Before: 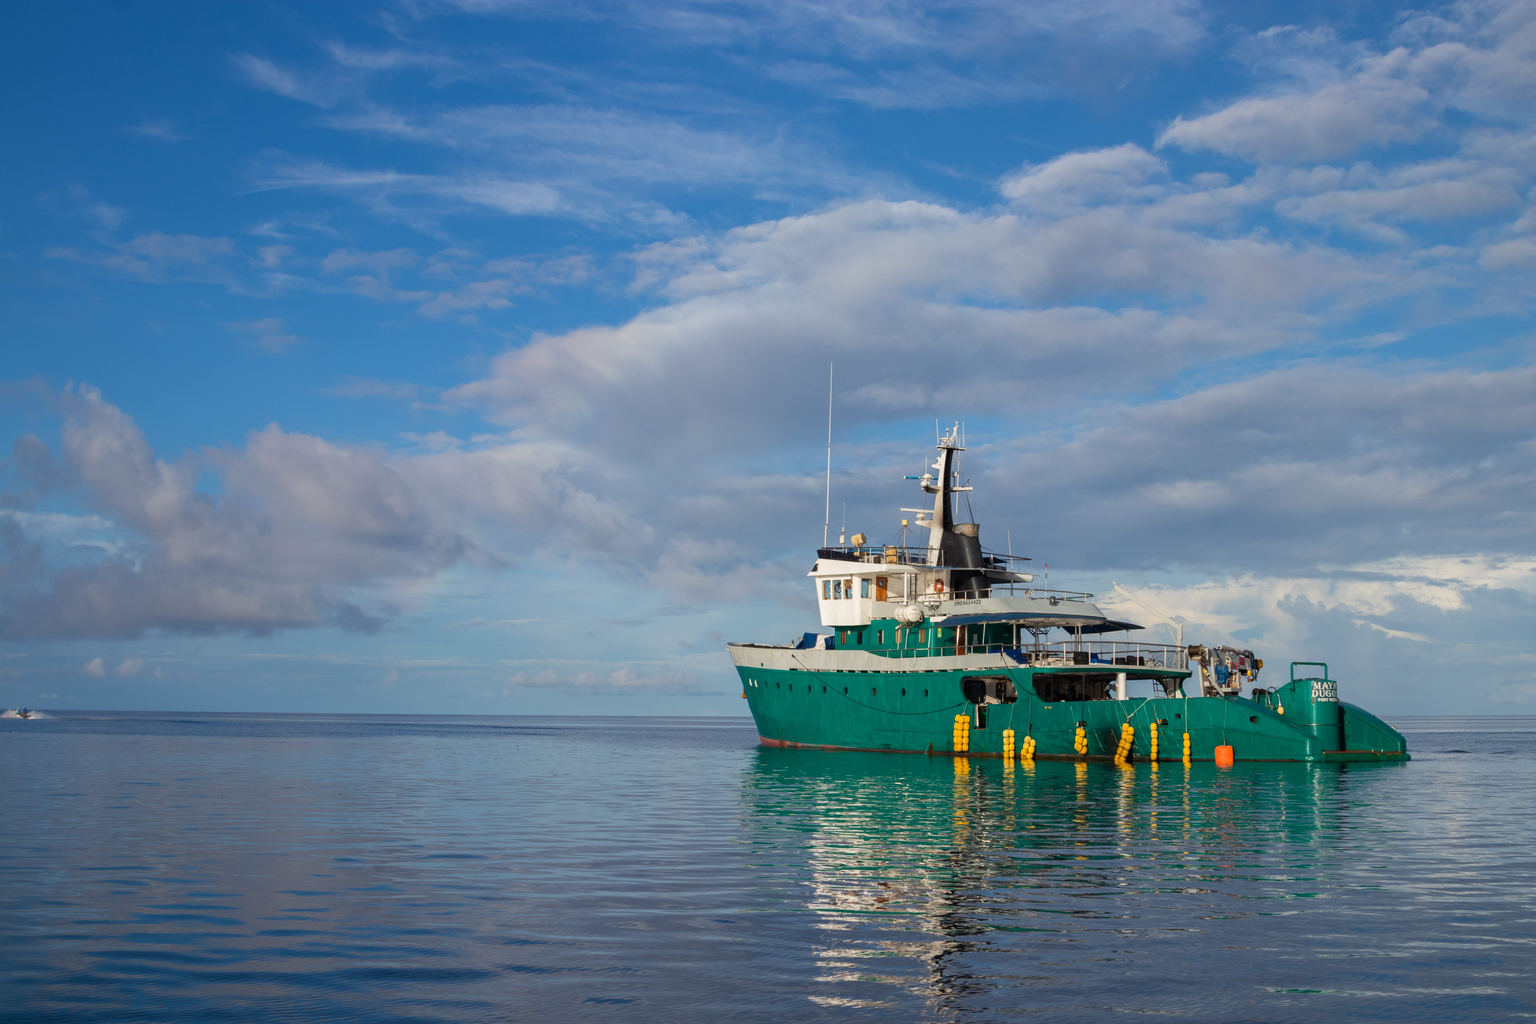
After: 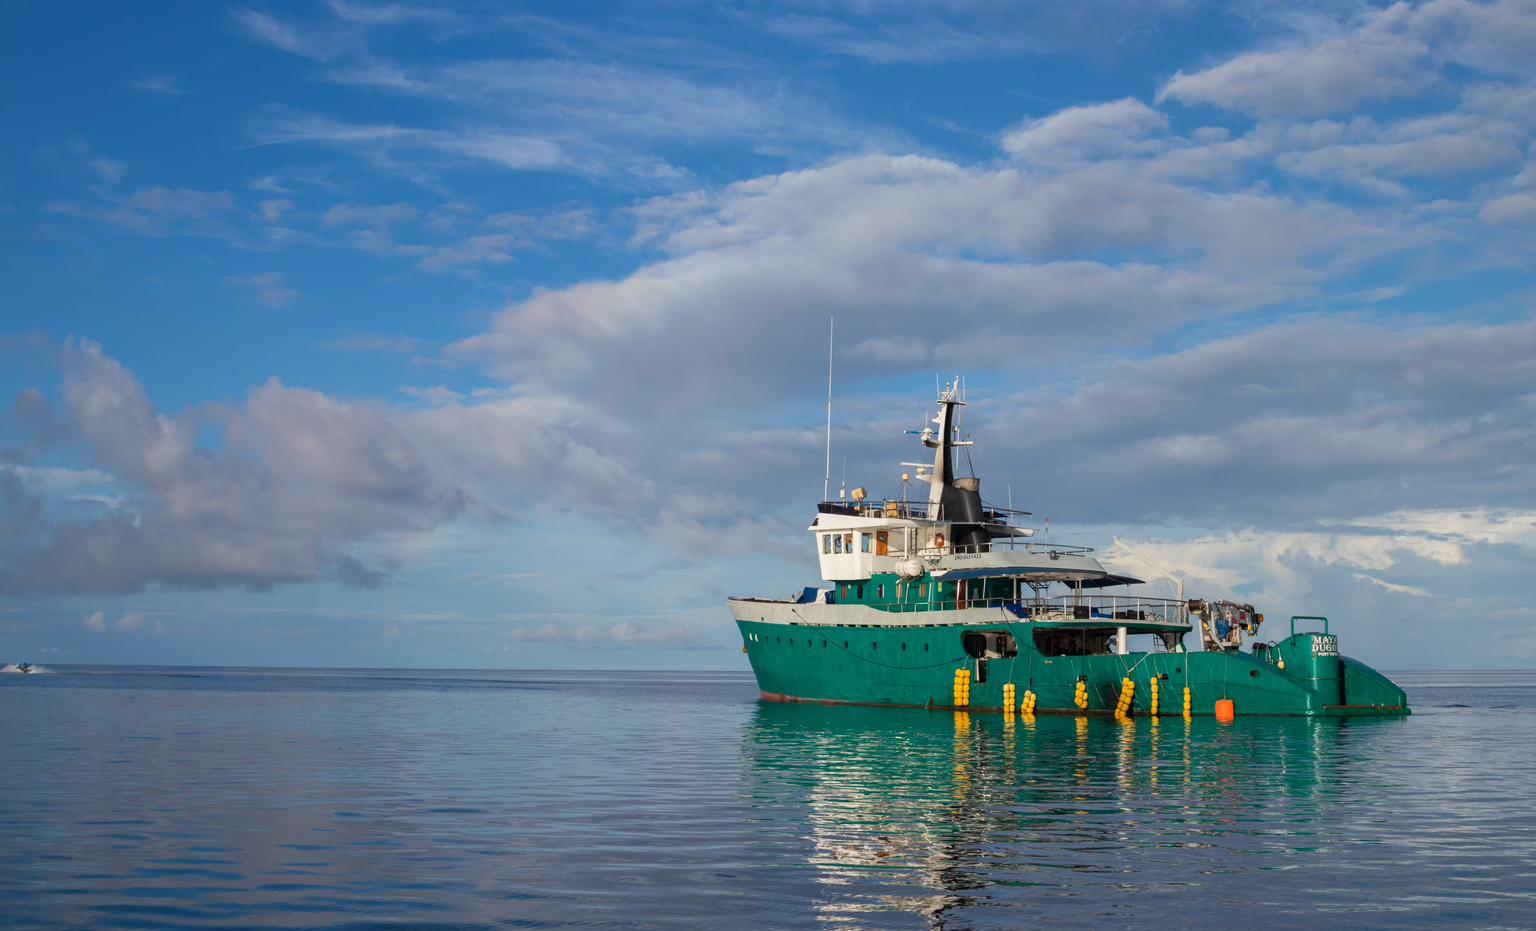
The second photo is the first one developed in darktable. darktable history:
crop and rotate: top 4.511%, bottom 4.511%
